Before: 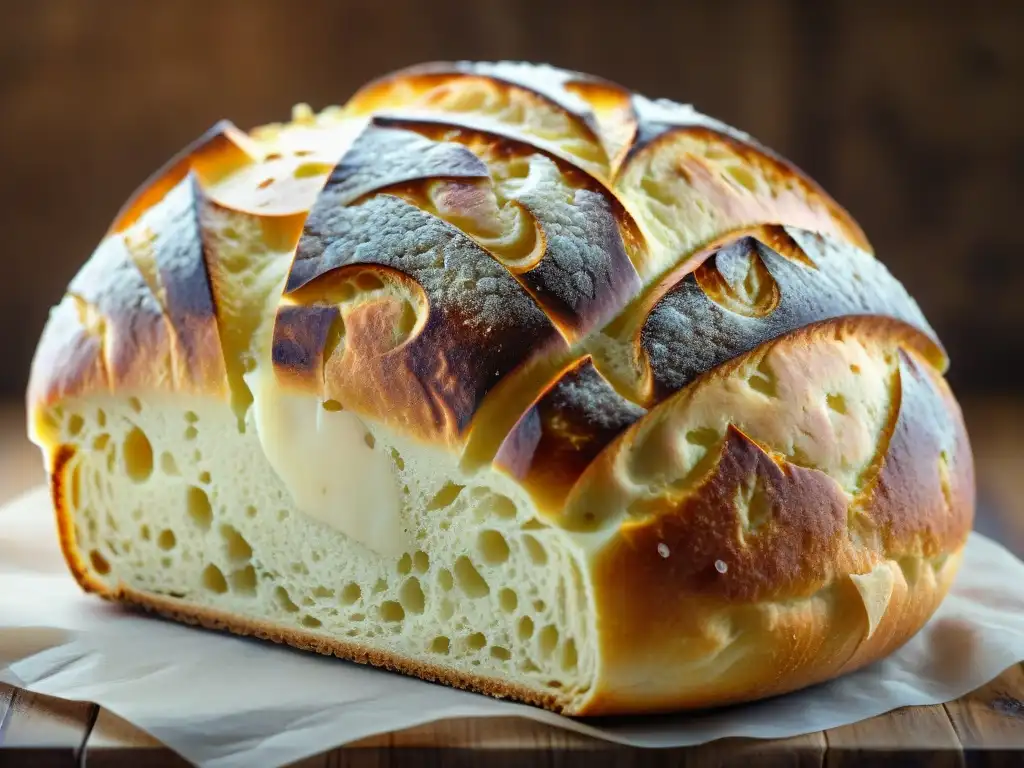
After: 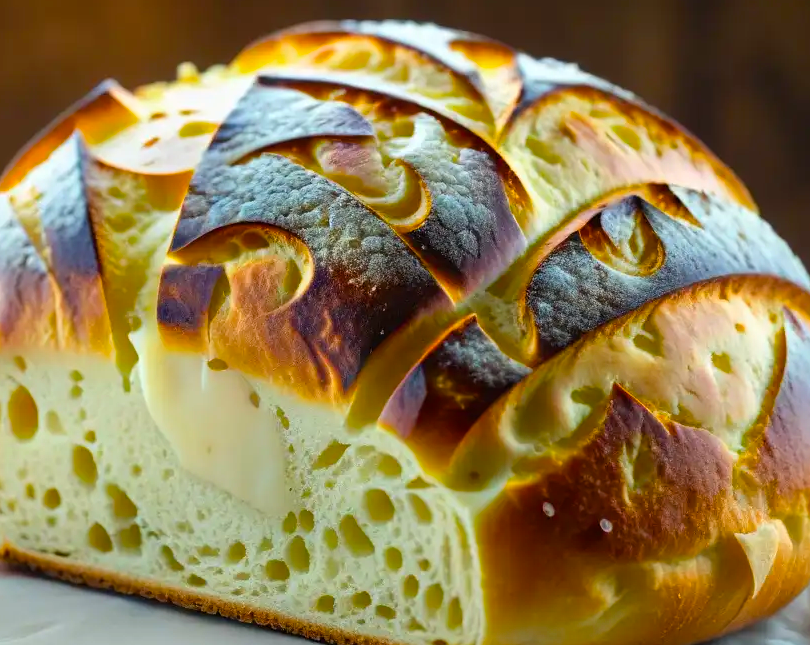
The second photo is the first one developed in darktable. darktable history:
color balance rgb: perceptual saturation grading › global saturation 29.726%, global vibrance 20%
crop: left 11.251%, top 5.395%, right 9.588%, bottom 10.544%
